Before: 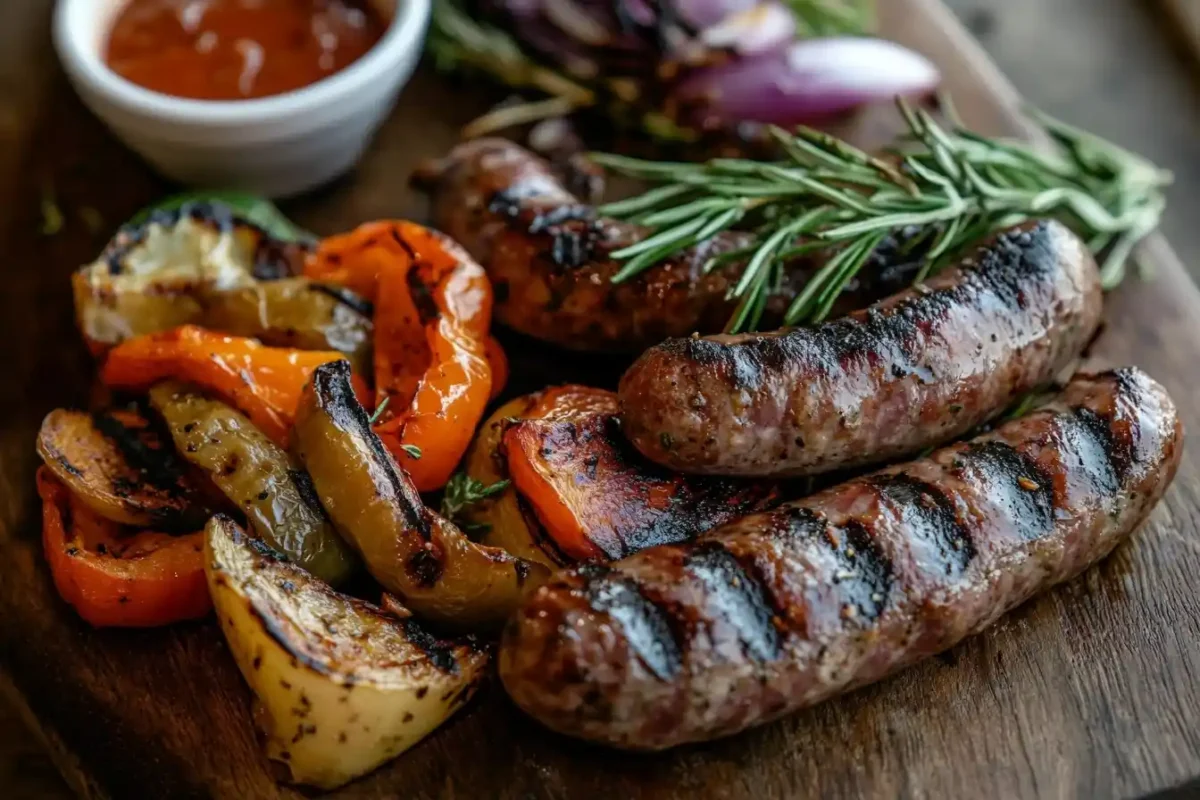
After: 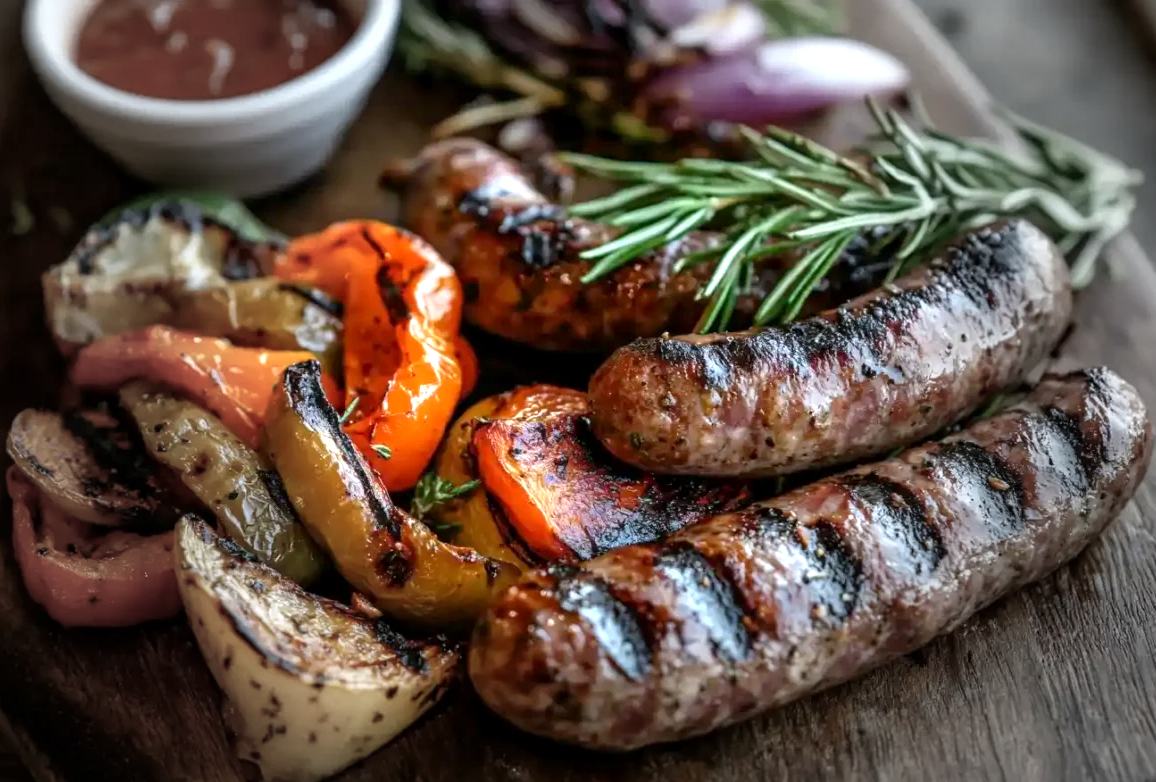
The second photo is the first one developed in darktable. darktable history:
vignetting: fall-off start 40%, fall-off radius 40%
white balance: red 0.983, blue 1.036
exposure: black level correction 0.001, exposure 0.955 EV, compensate exposure bias true, compensate highlight preservation false
crop and rotate: left 2.536%, right 1.107%, bottom 2.246%
